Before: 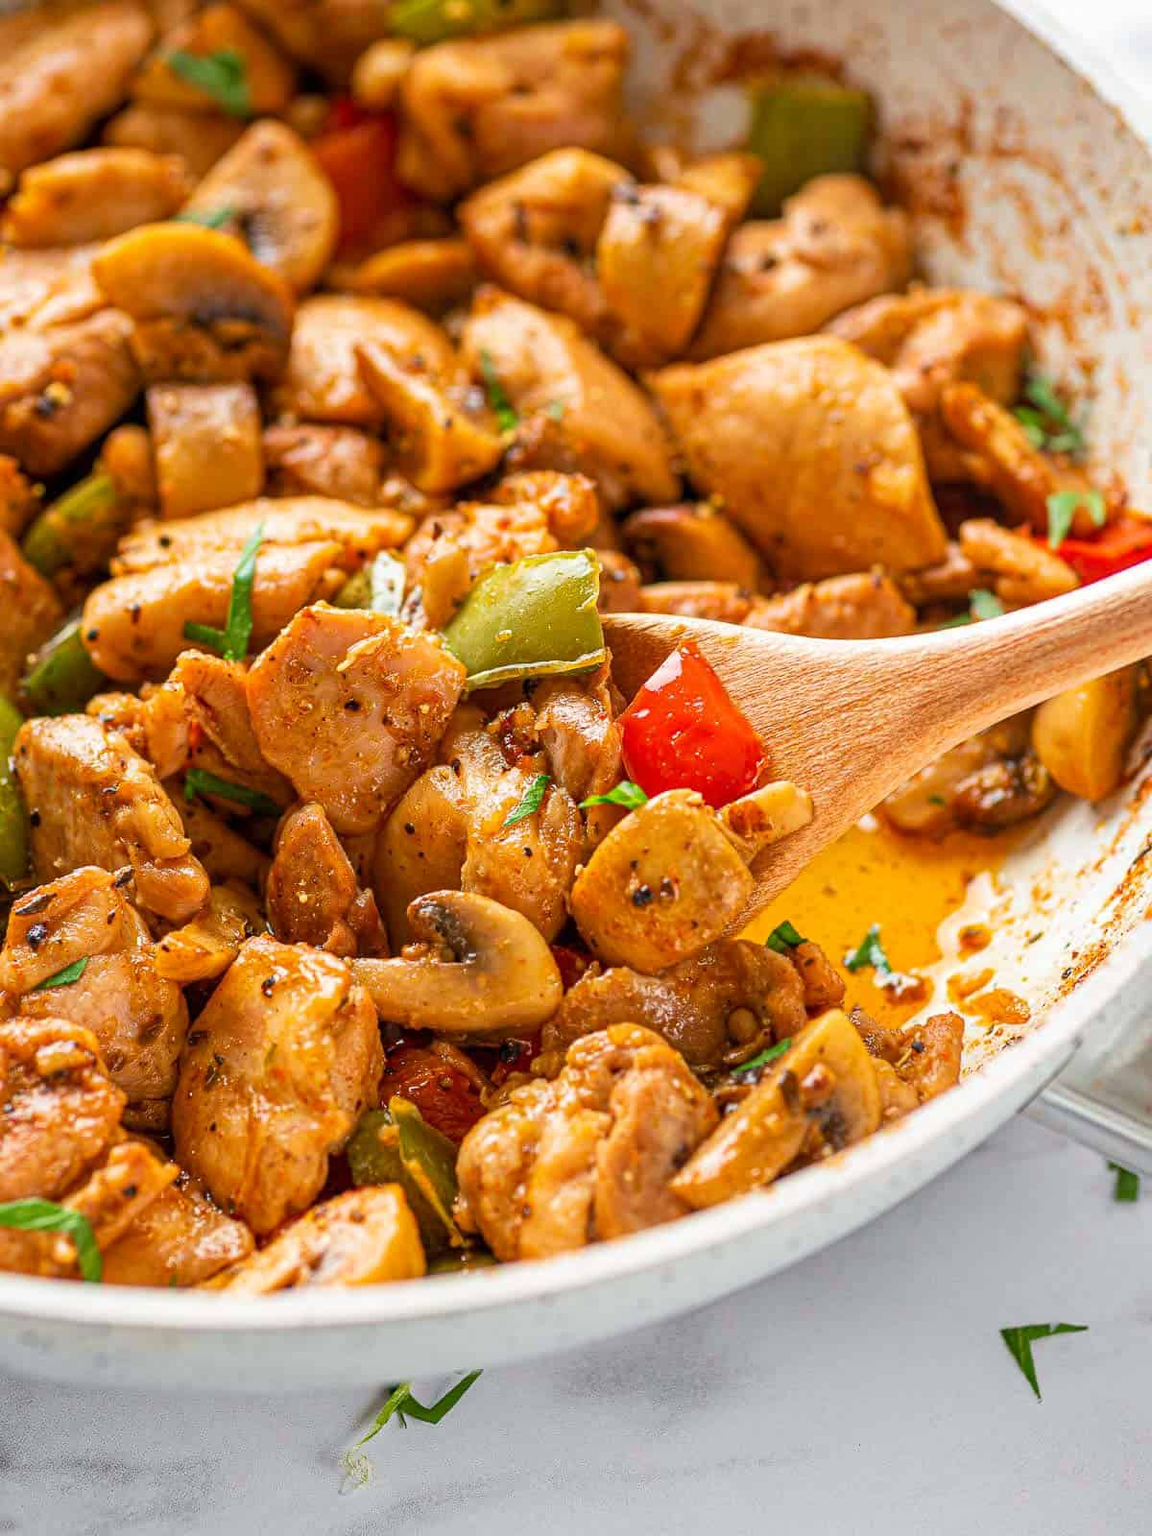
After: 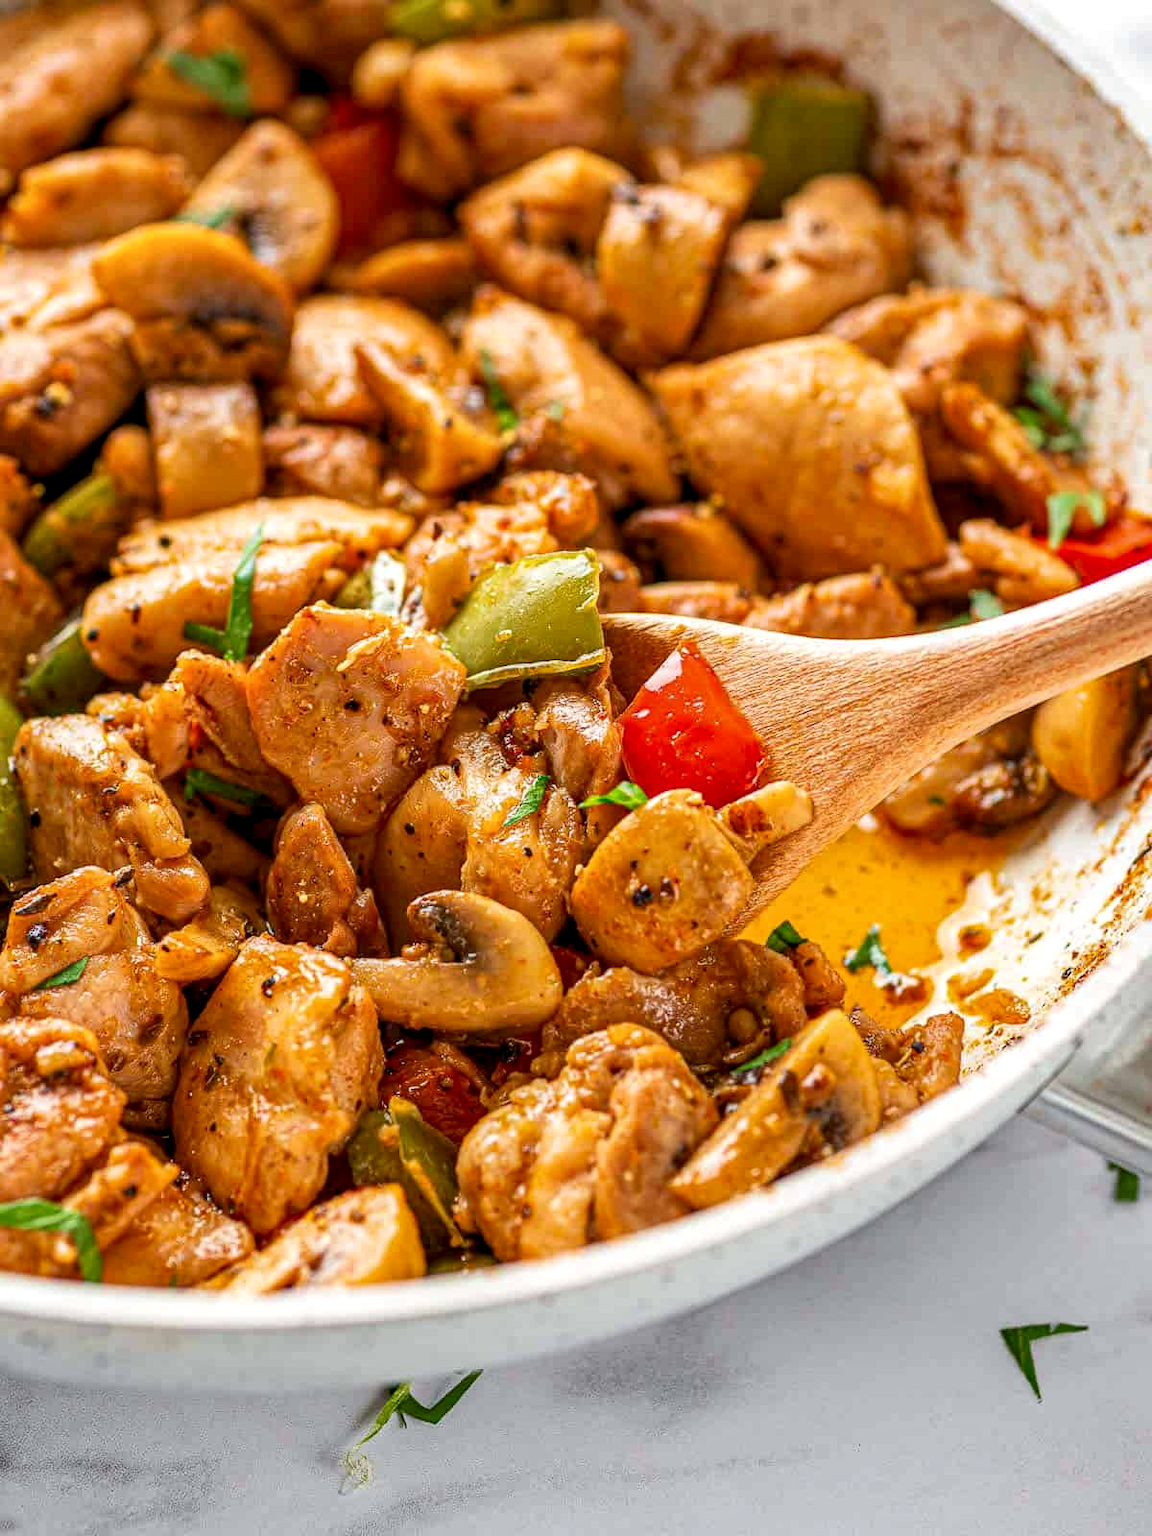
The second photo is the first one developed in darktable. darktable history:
local contrast: shadows 95%, midtone range 0.496
shadows and highlights: shadows 52.24, highlights -28.53, soften with gaussian
